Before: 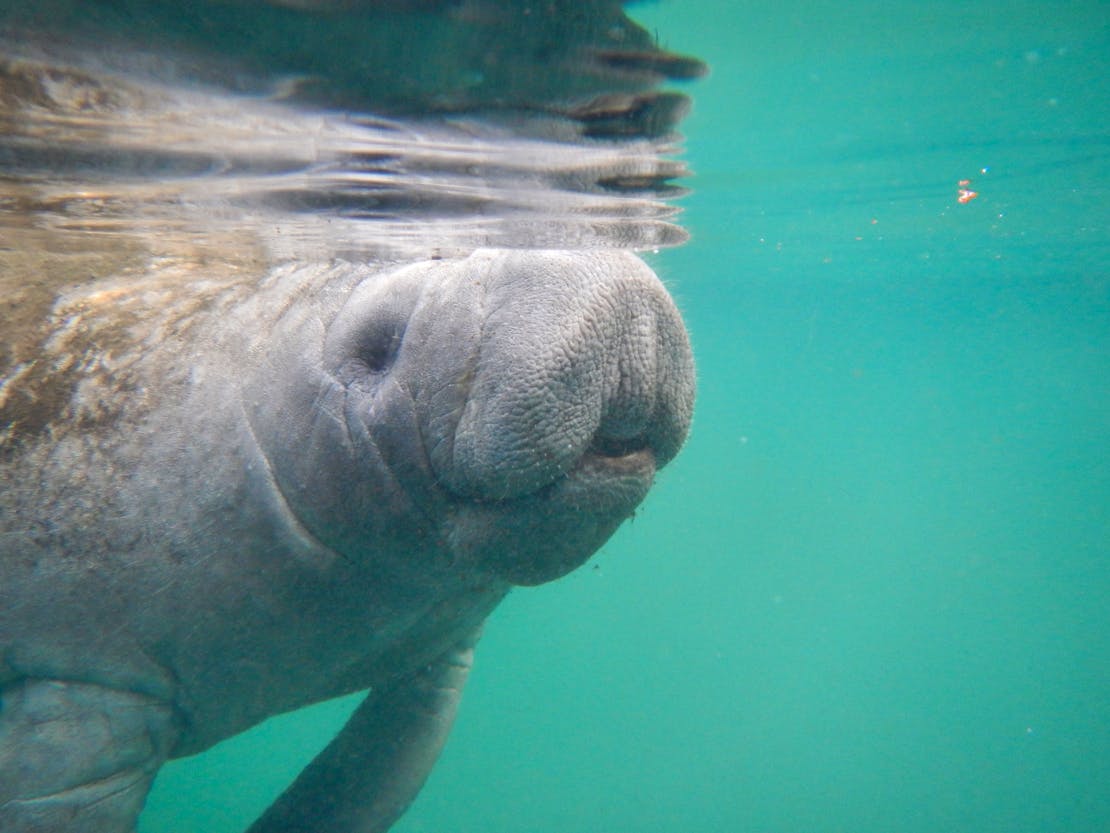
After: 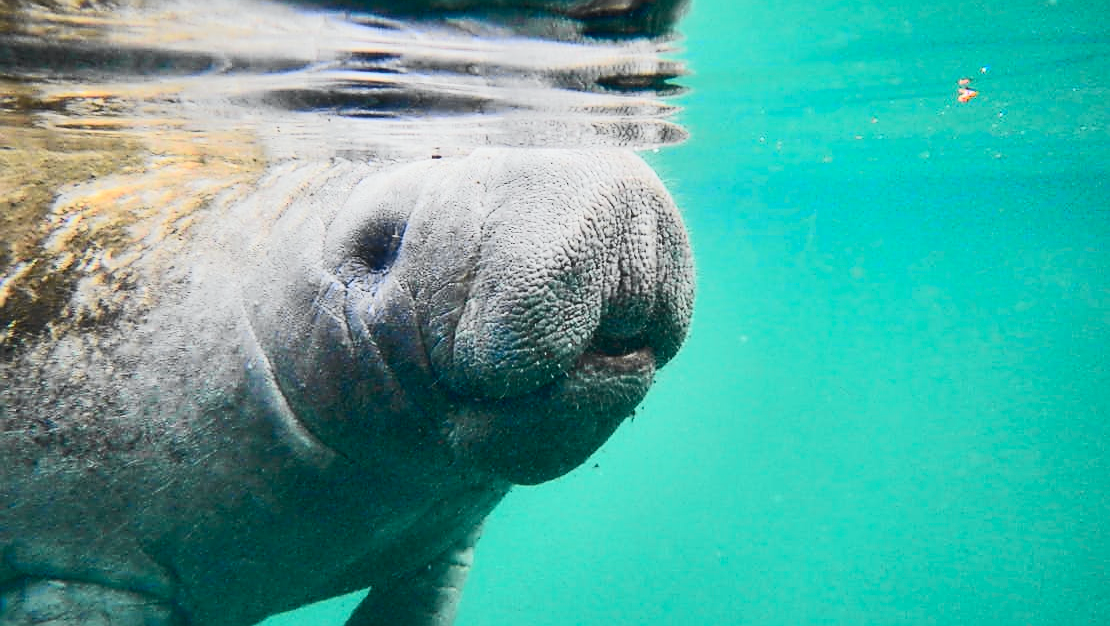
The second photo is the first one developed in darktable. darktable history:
sharpen: radius 1.394, amount 1.238, threshold 0.644
tone curve: curves: ch0 [(0, 0.015) (0.037, 0.022) (0.131, 0.116) (0.316, 0.345) (0.49, 0.615) (0.677, 0.82) (0.813, 0.891) (1, 0.955)]; ch1 [(0, 0) (0.366, 0.367) (0.475, 0.462) (0.494, 0.496) (0.504, 0.497) (0.554, 0.571) (0.618, 0.668) (1, 1)]; ch2 [(0, 0) (0.333, 0.346) (0.375, 0.375) (0.435, 0.424) (0.476, 0.492) (0.502, 0.499) (0.525, 0.522) (0.558, 0.575) (0.614, 0.656) (1, 1)], color space Lab, independent channels, preserve colors none
crop and rotate: top 12.287%, bottom 12.473%
shadows and highlights: shadows 58.85, soften with gaussian
contrast brightness saturation: contrast 0.195, brightness -0.102, saturation 0.206
